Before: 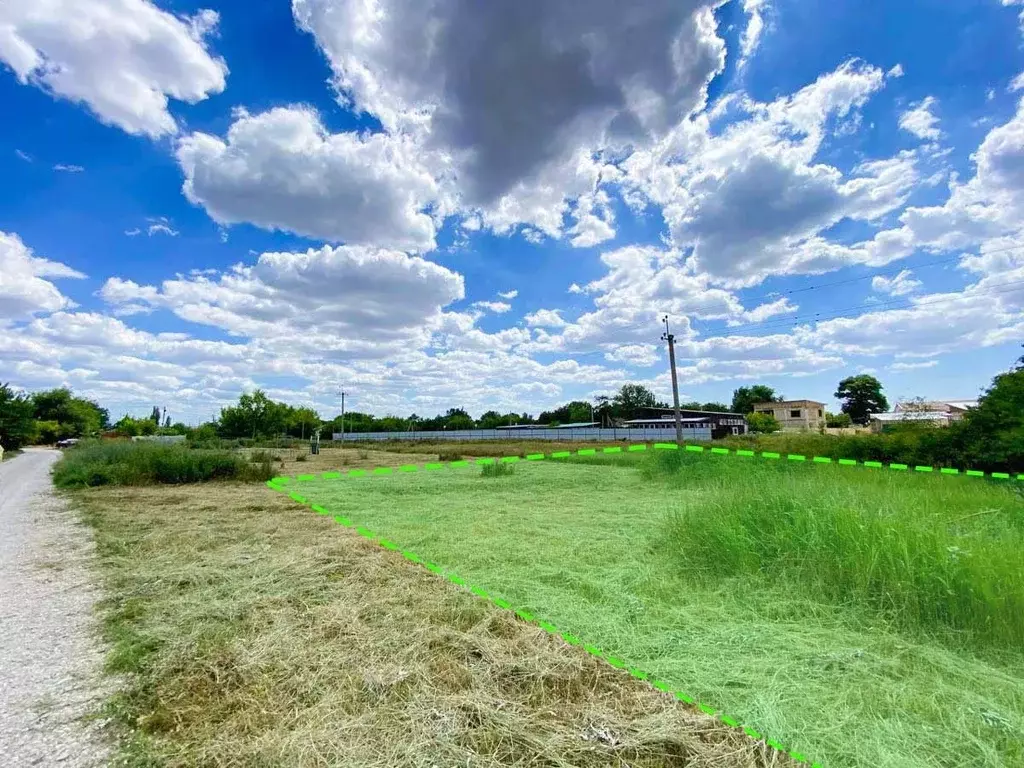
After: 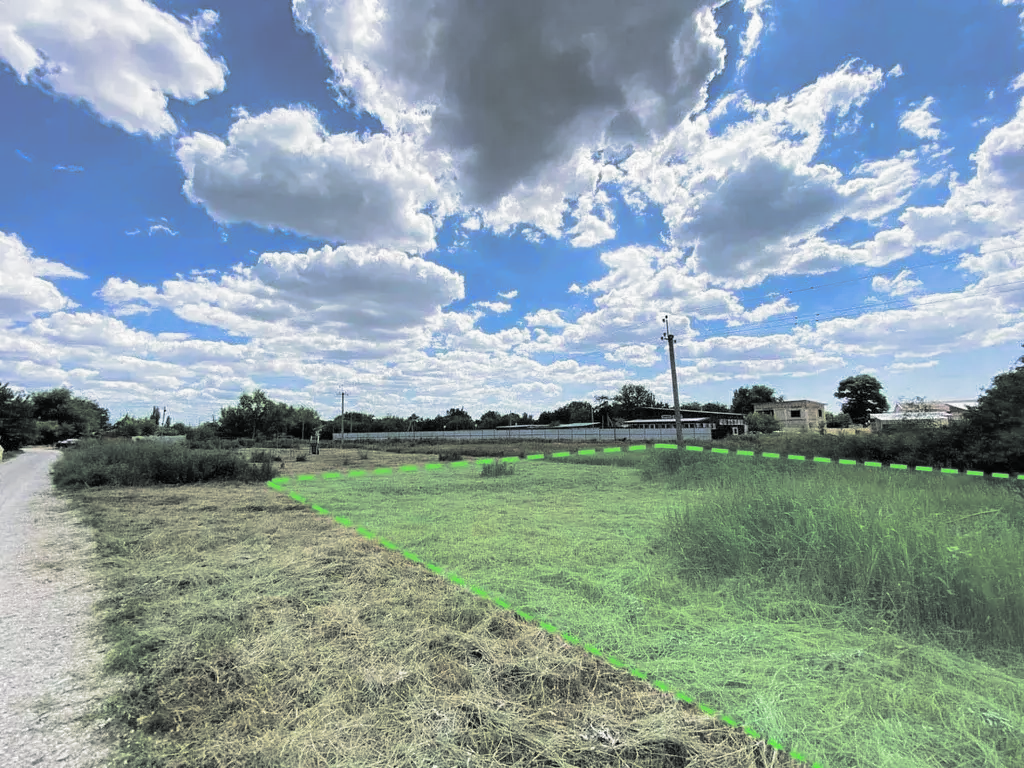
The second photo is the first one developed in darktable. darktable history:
split-toning: shadows › hue 190.8°, shadows › saturation 0.05, highlights › hue 54°, highlights › saturation 0.05, compress 0%
rotate and perspective: crop left 0, crop top 0
